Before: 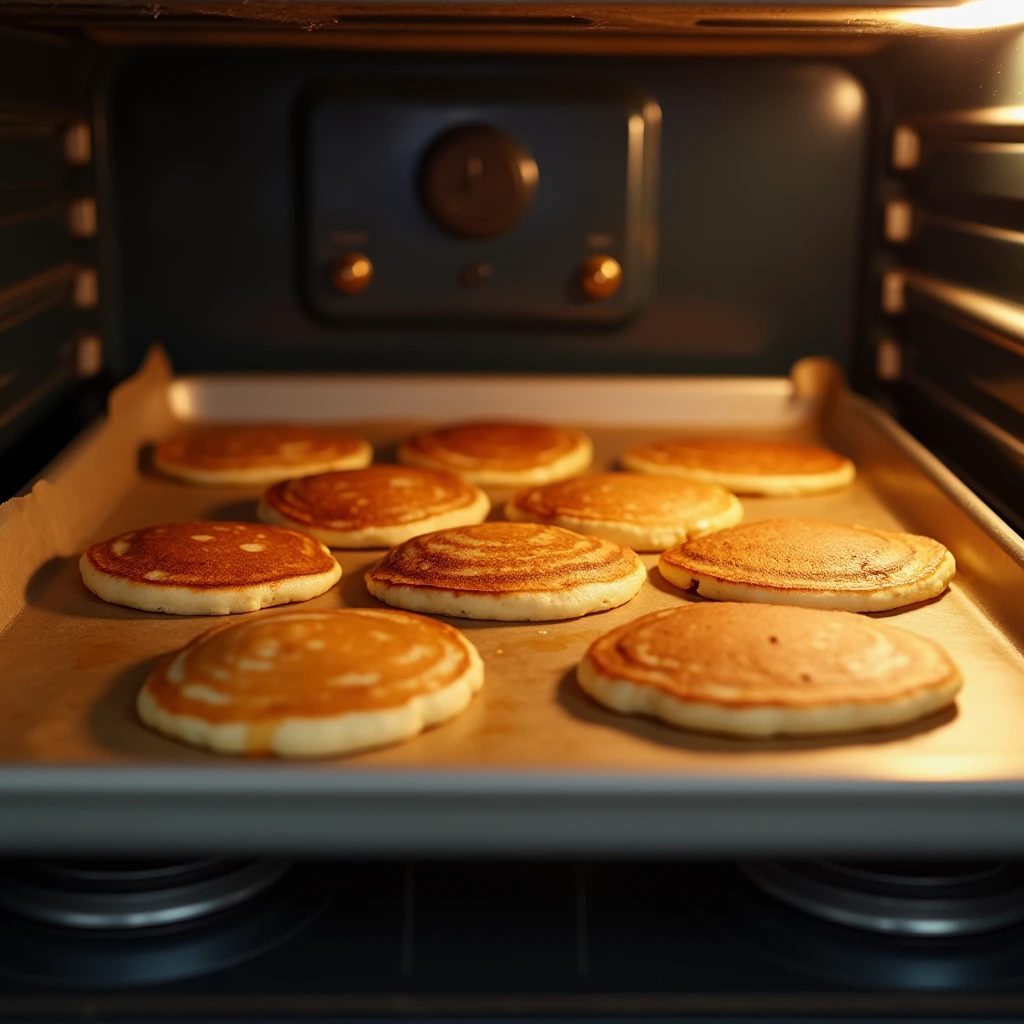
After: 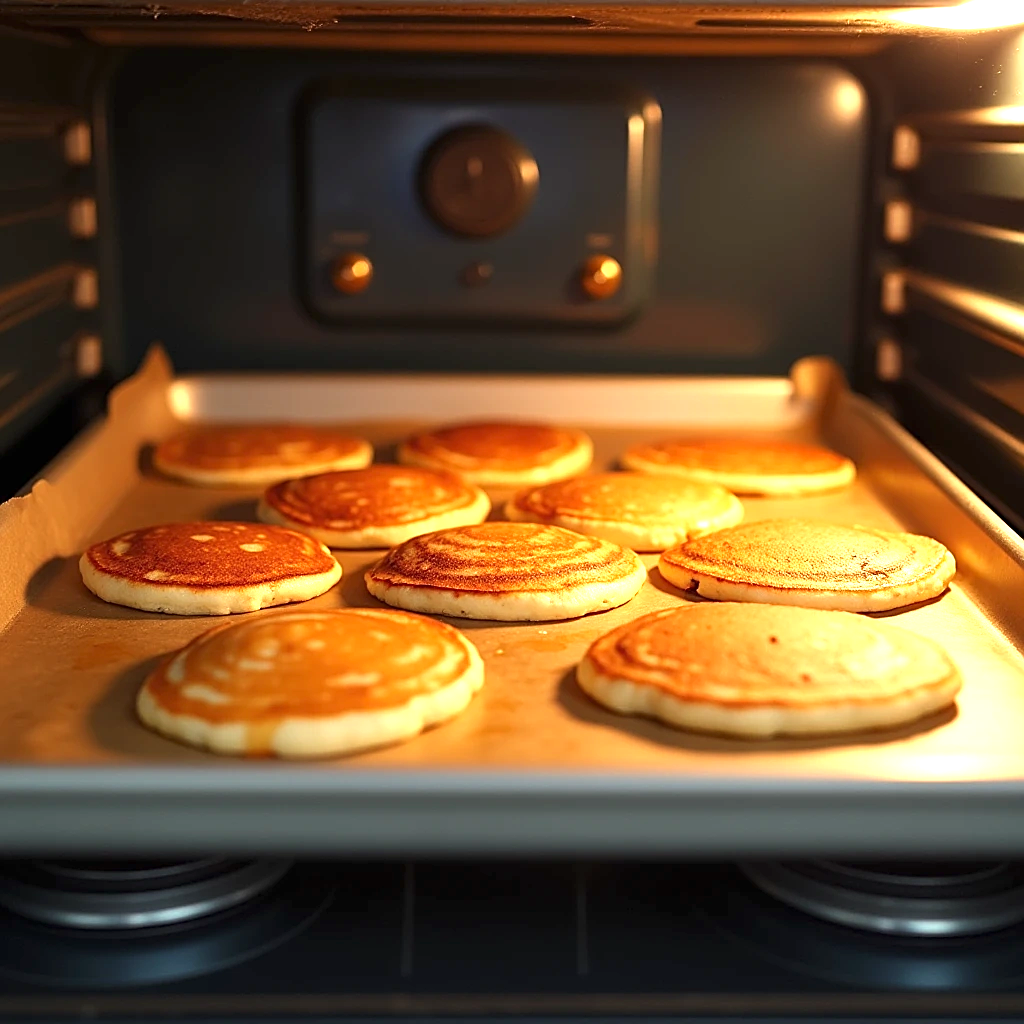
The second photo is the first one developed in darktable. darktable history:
sharpen: on, module defaults
exposure: exposure 0.999 EV, compensate highlight preservation false
